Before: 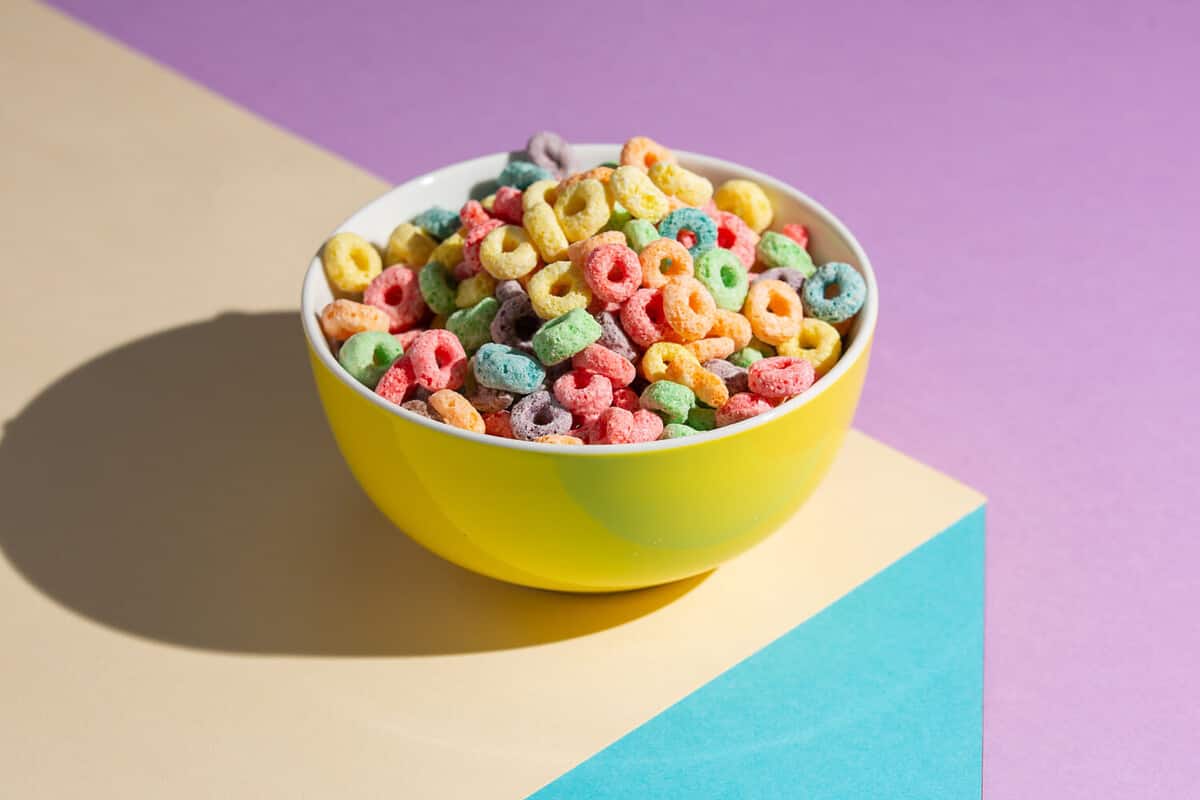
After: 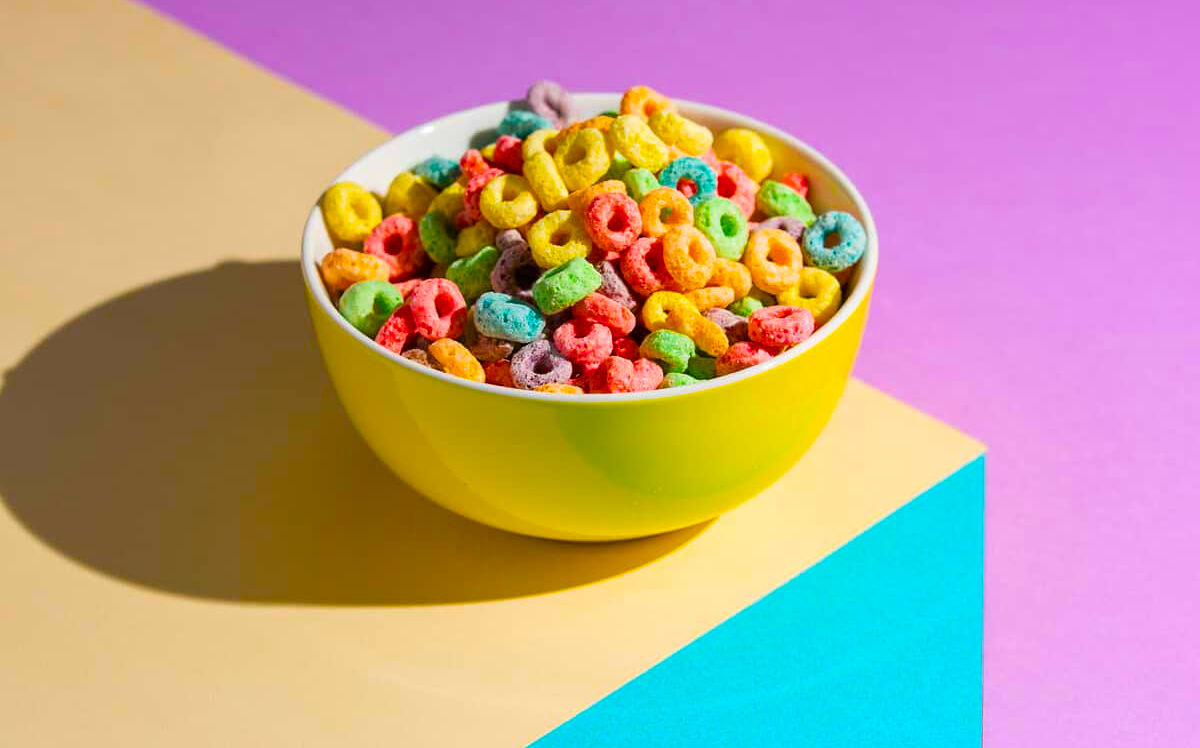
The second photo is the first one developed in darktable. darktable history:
color balance rgb: linear chroma grading › global chroma 41.799%, perceptual saturation grading › global saturation 30.664%, global vibrance 15.305%
crop and rotate: top 6.48%
